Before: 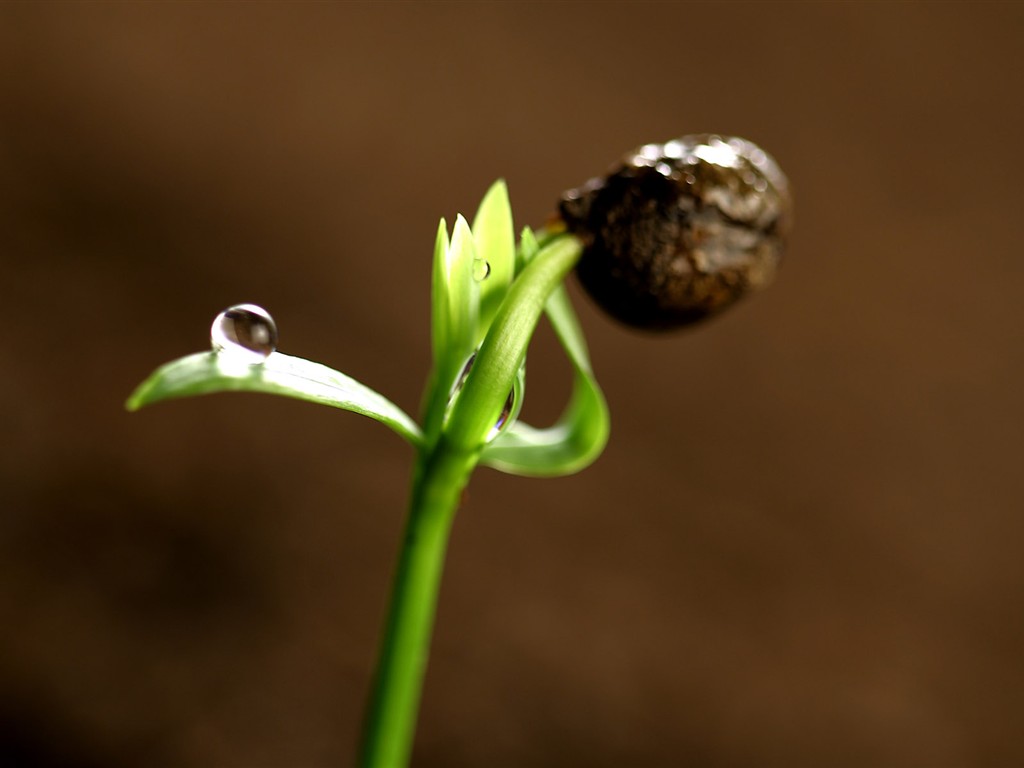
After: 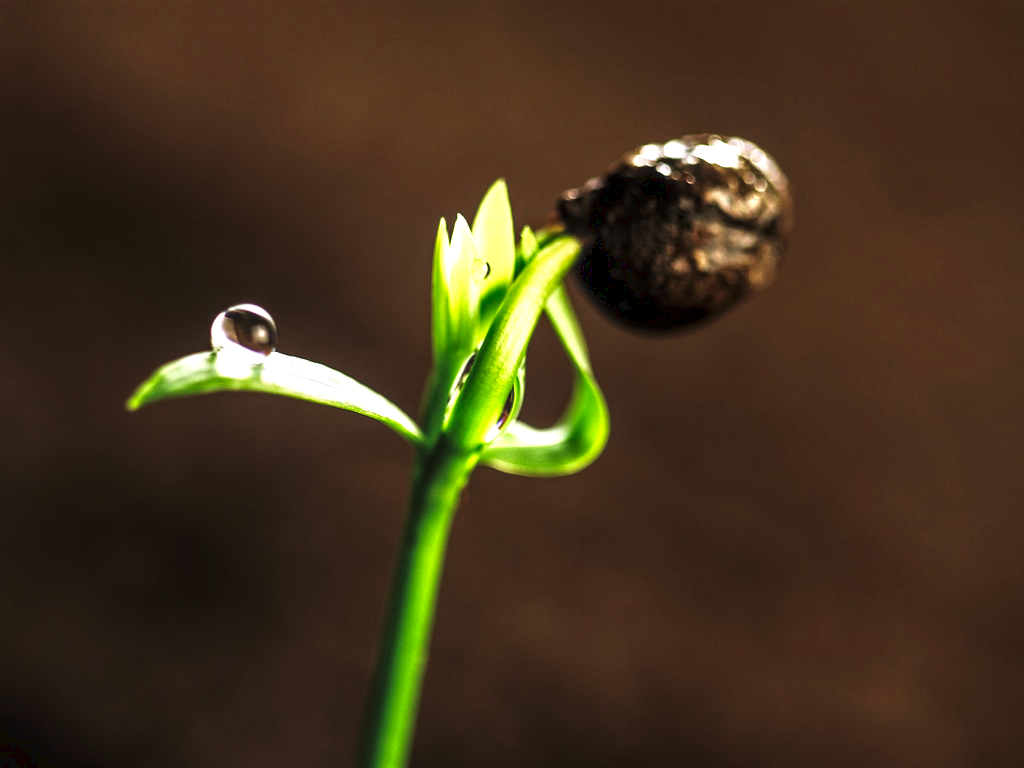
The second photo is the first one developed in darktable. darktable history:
tone curve: curves: ch0 [(0, 0) (0.003, 0.06) (0.011, 0.059) (0.025, 0.065) (0.044, 0.076) (0.069, 0.088) (0.1, 0.102) (0.136, 0.116) (0.177, 0.137) (0.224, 0.169) (0.277, 0.214) (0.335, 0.271) (0.399, 0.356) (0.468, 0.459) (0.543, 0.579) (0.623, 0.705) (0.709, 0.823) (0.801, 0.918) (0.898, 0.963) (1, 1)], preserve colors none
local contrast: detail 160%
